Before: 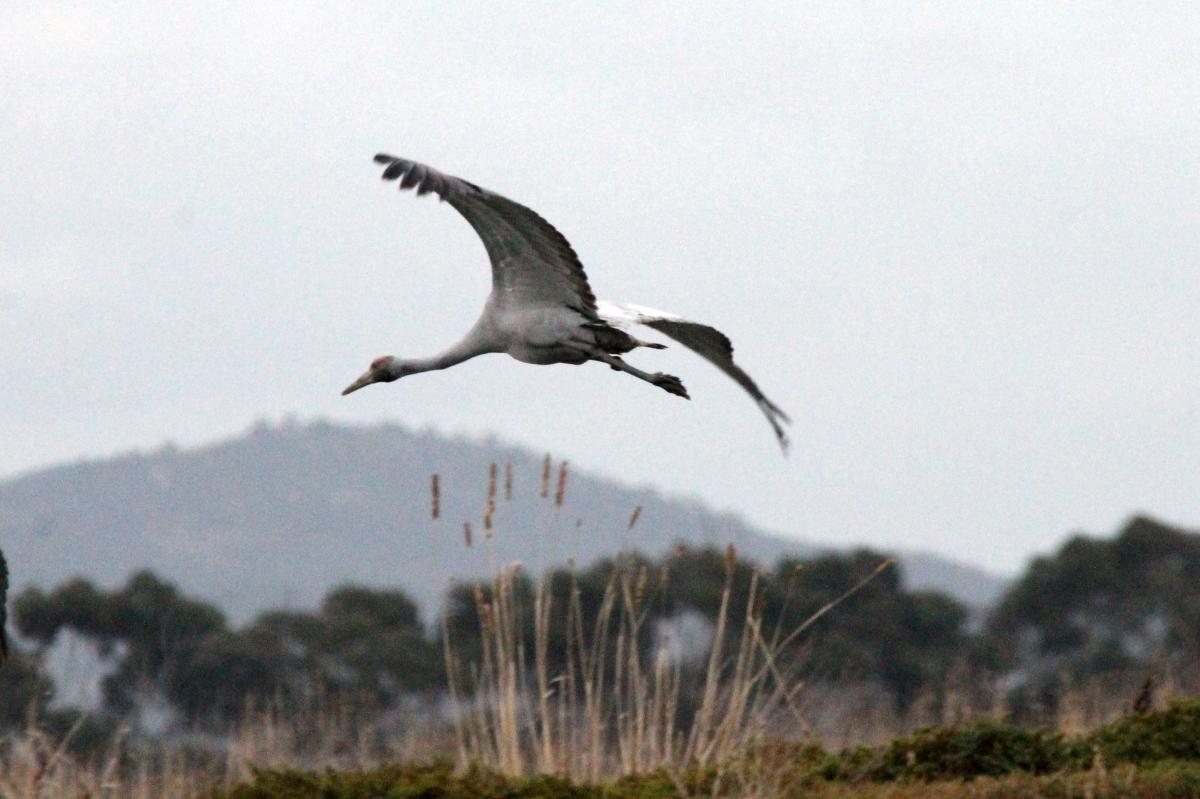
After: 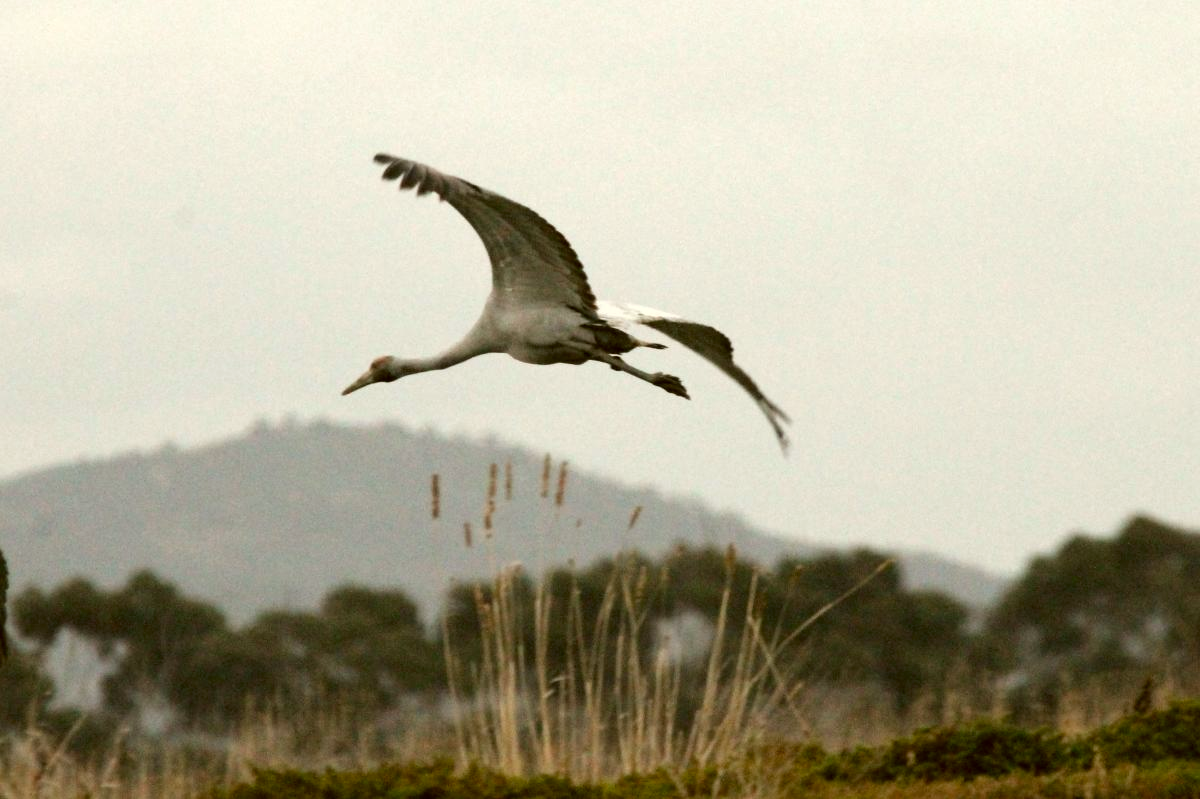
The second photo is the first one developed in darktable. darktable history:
color correction: highlights a* -1.22, highlights b* 10.25, shadows a* 0.563, shadows b* 19.68
